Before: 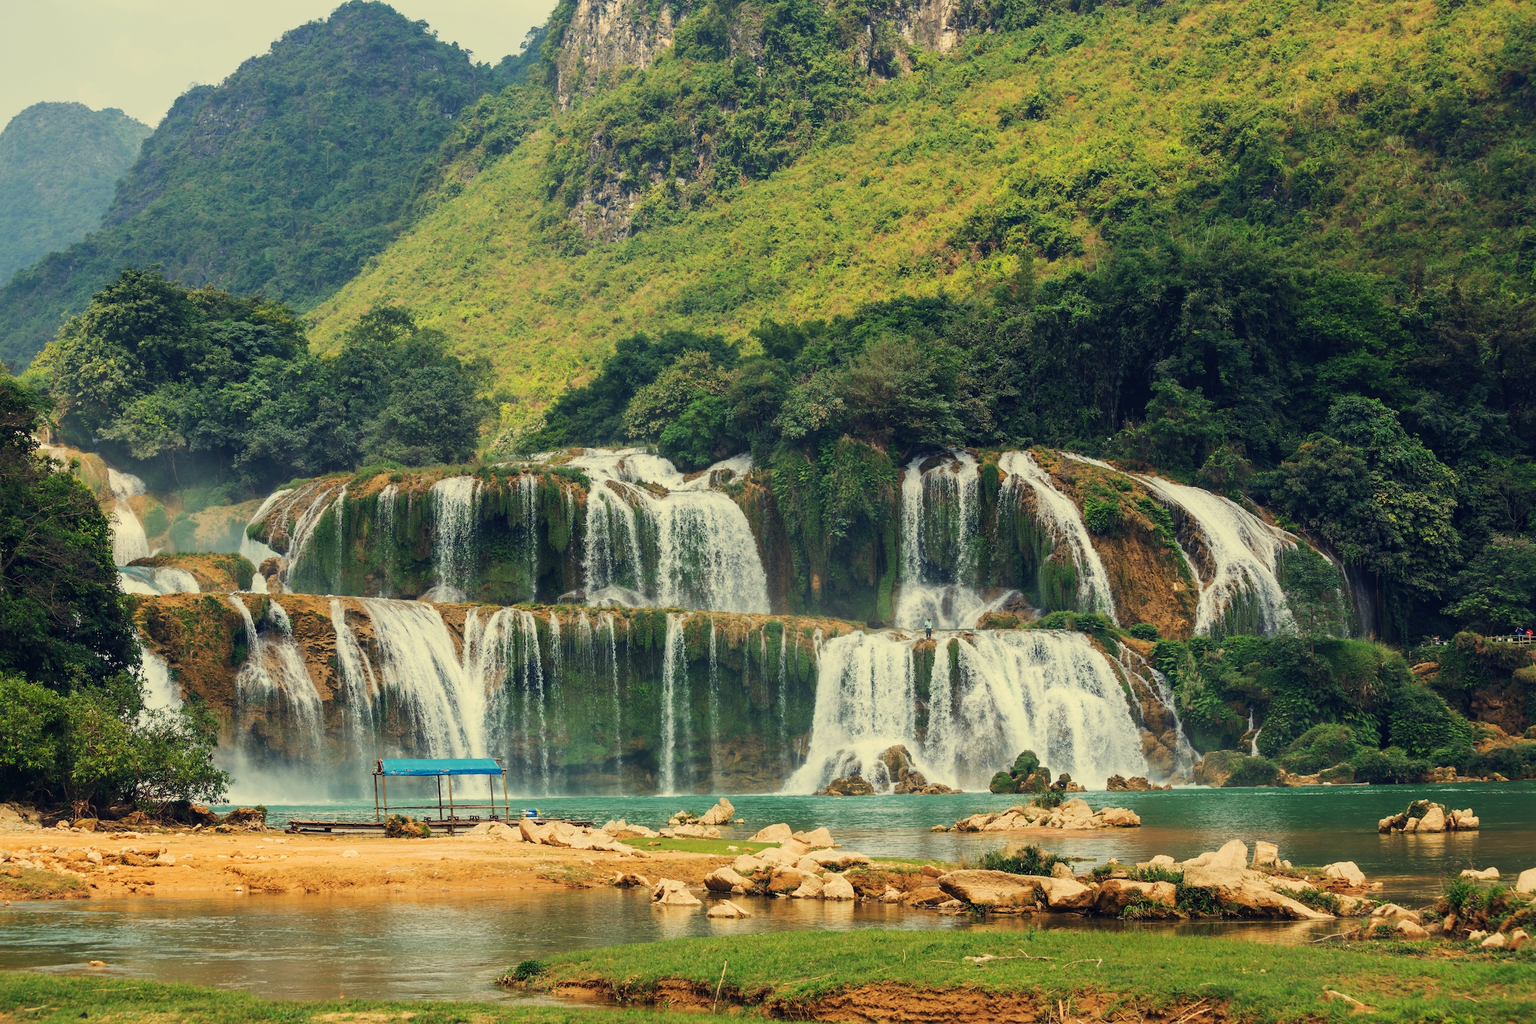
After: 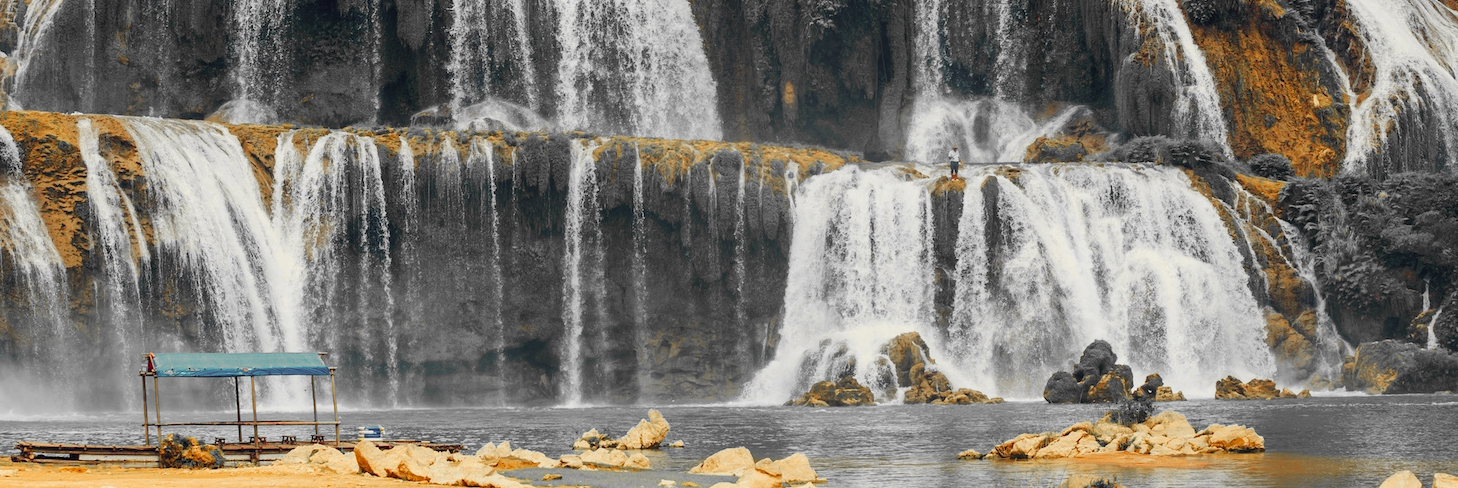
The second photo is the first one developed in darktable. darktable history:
crop: left 18.048%, top 50.644%, right 17.133%, bottom 16.812%
color zones: curves: ch1 [(0, 0.679) (0.143, 0.647) (0.286, 0.261) (0.378, -0.011) (0.571, 0.396) (0.714, 0.399) (0.857, 0.406) (1, 0.679)], mix 100.92%
